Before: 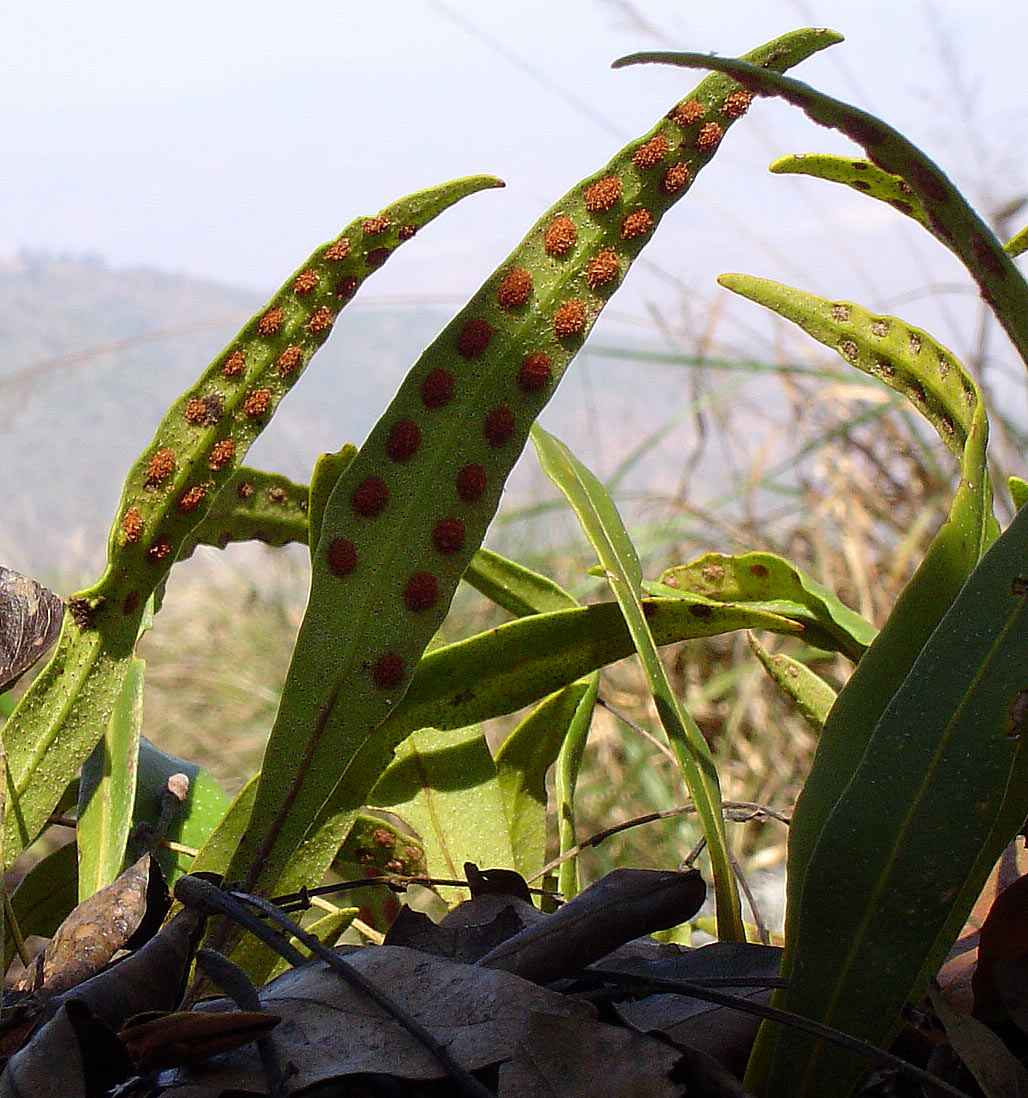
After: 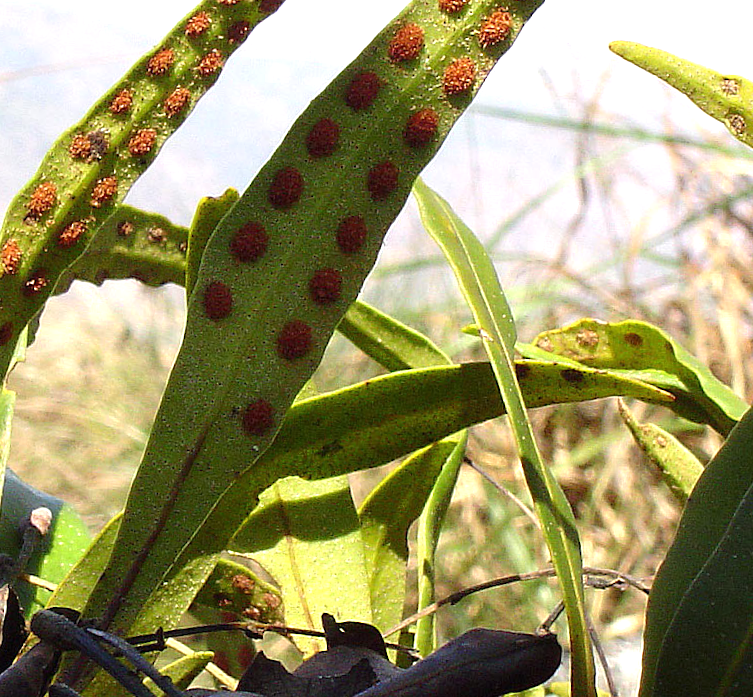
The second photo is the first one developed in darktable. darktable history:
sharpen: radius 2.883, amount 0.868, threshold 47.523
exposure: black level correction 0, exposure 0.68 EV, compensate exposure bias true, compensate highlight preservation false
crop and rotate: angle -3.37°, left 9.79%, top 20.73%, right 12.42%, bottom 11.82%
